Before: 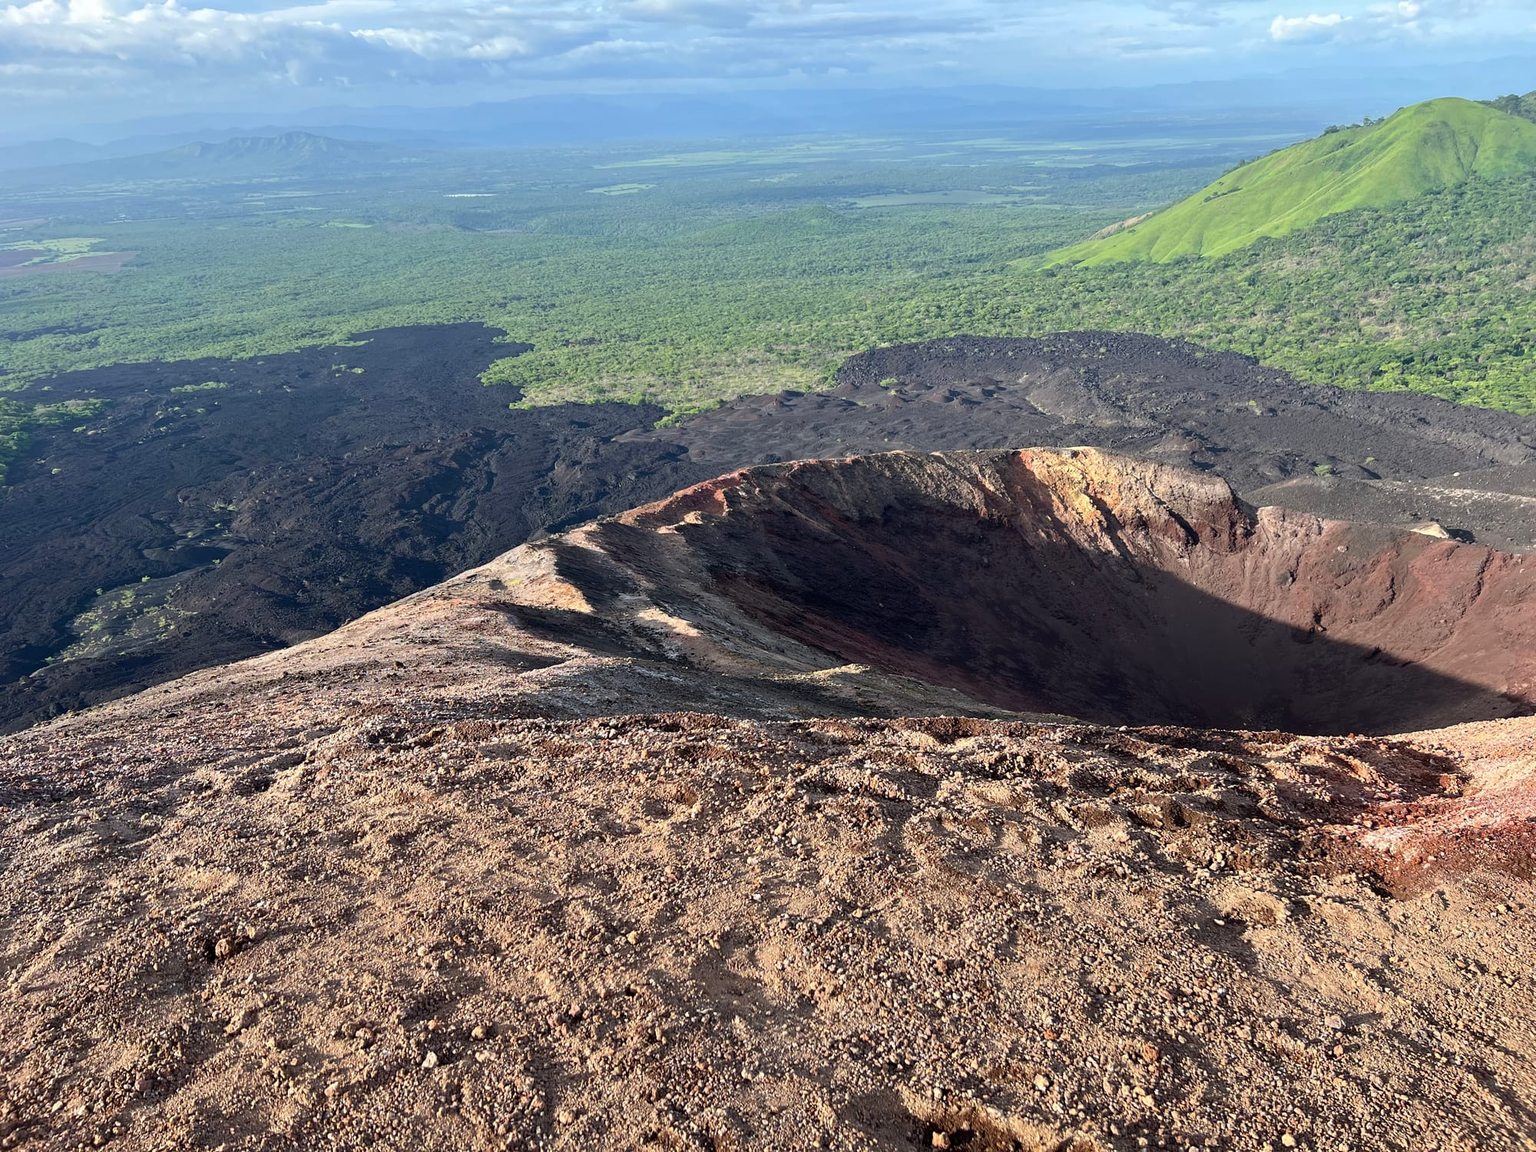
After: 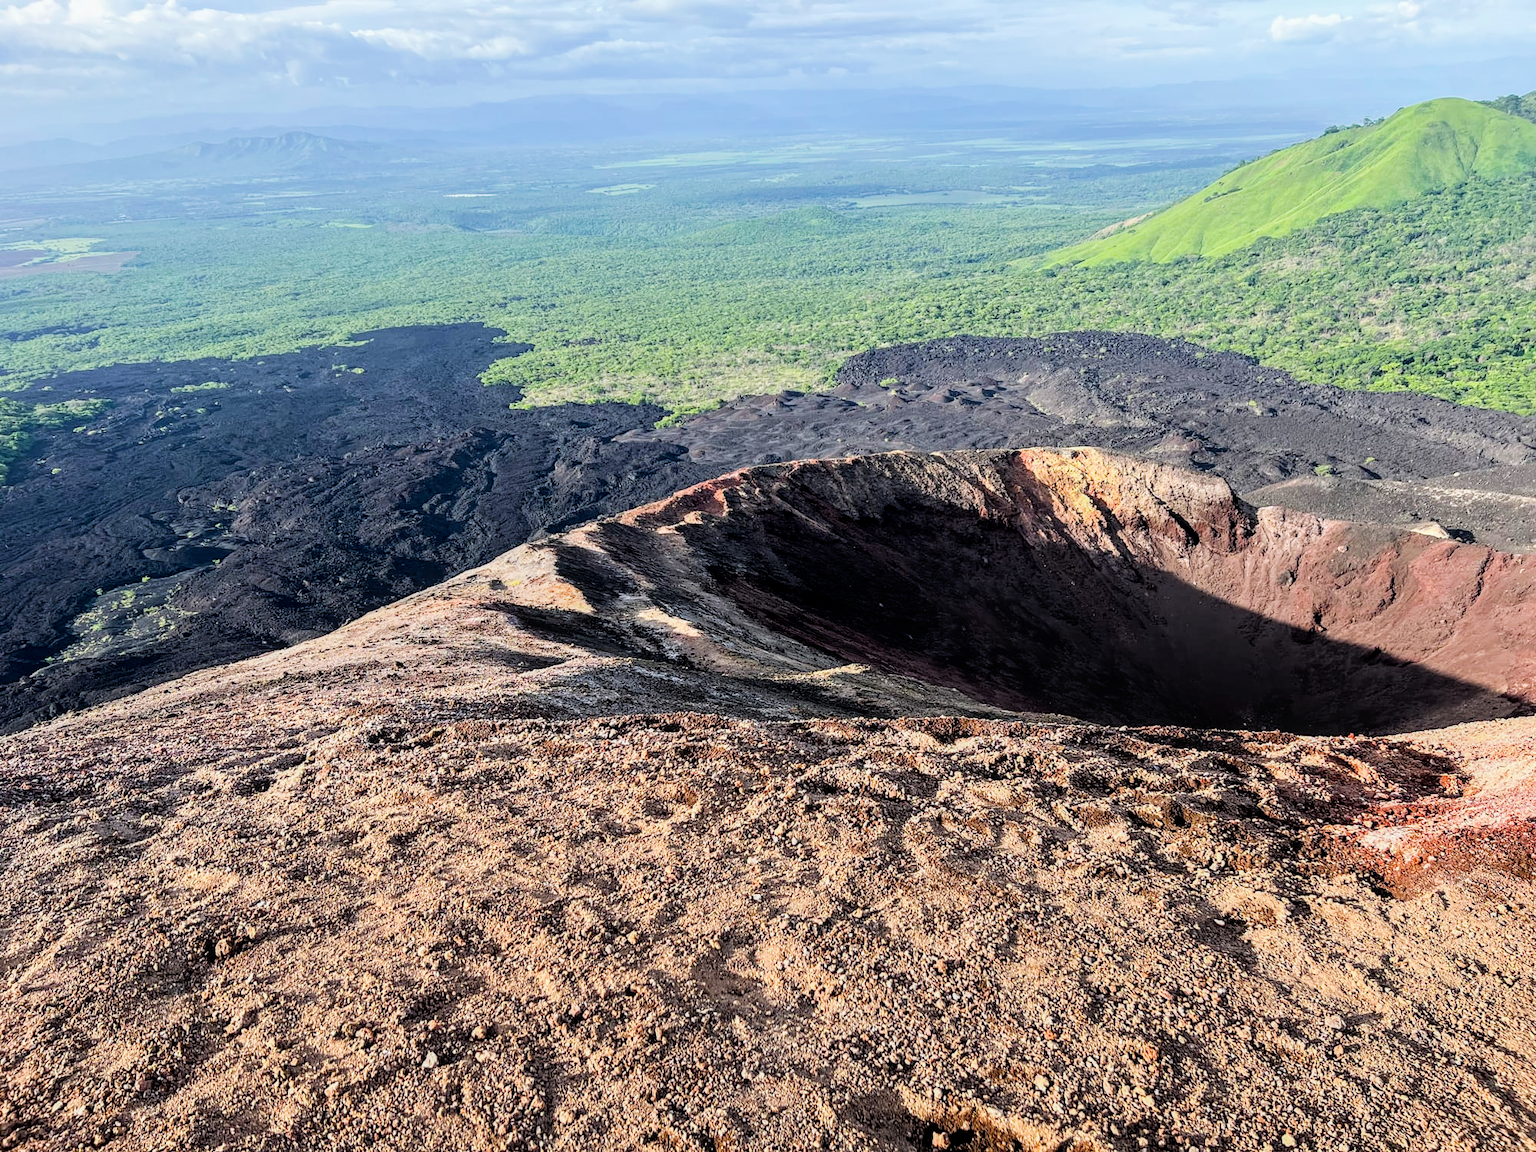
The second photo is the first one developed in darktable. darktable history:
local contrast: on, module defaults
color balance rgb: perceptual saturation grading › global saturation 25%, global vibrance 10%
exposure: black level correction 0, exposure 0.6 EV, compensate highlight preservation false
filmic rgb: black relative exposure -5 EV, hardness 2.88, contrast 1.3, highlights saturation mix -30%
